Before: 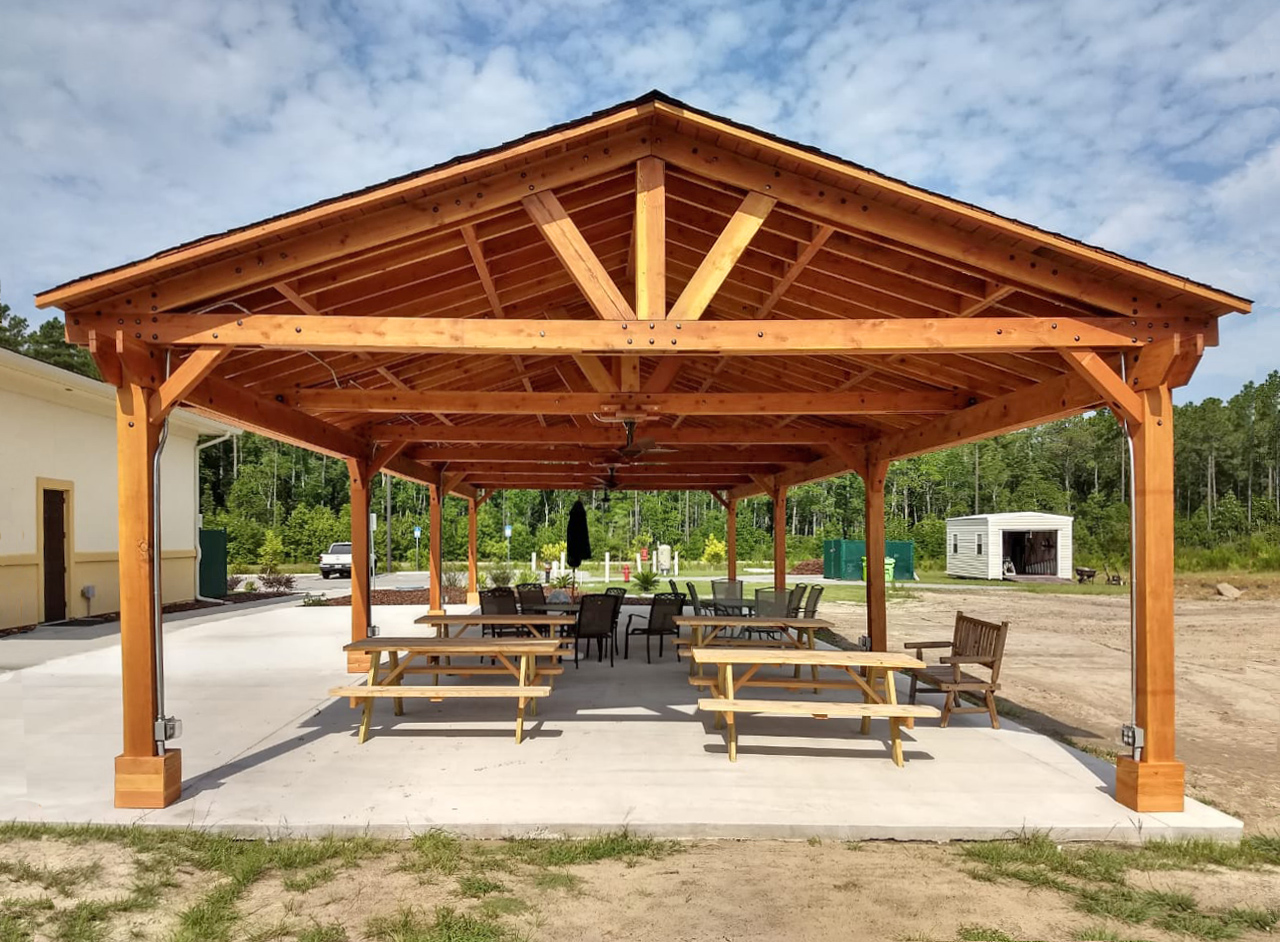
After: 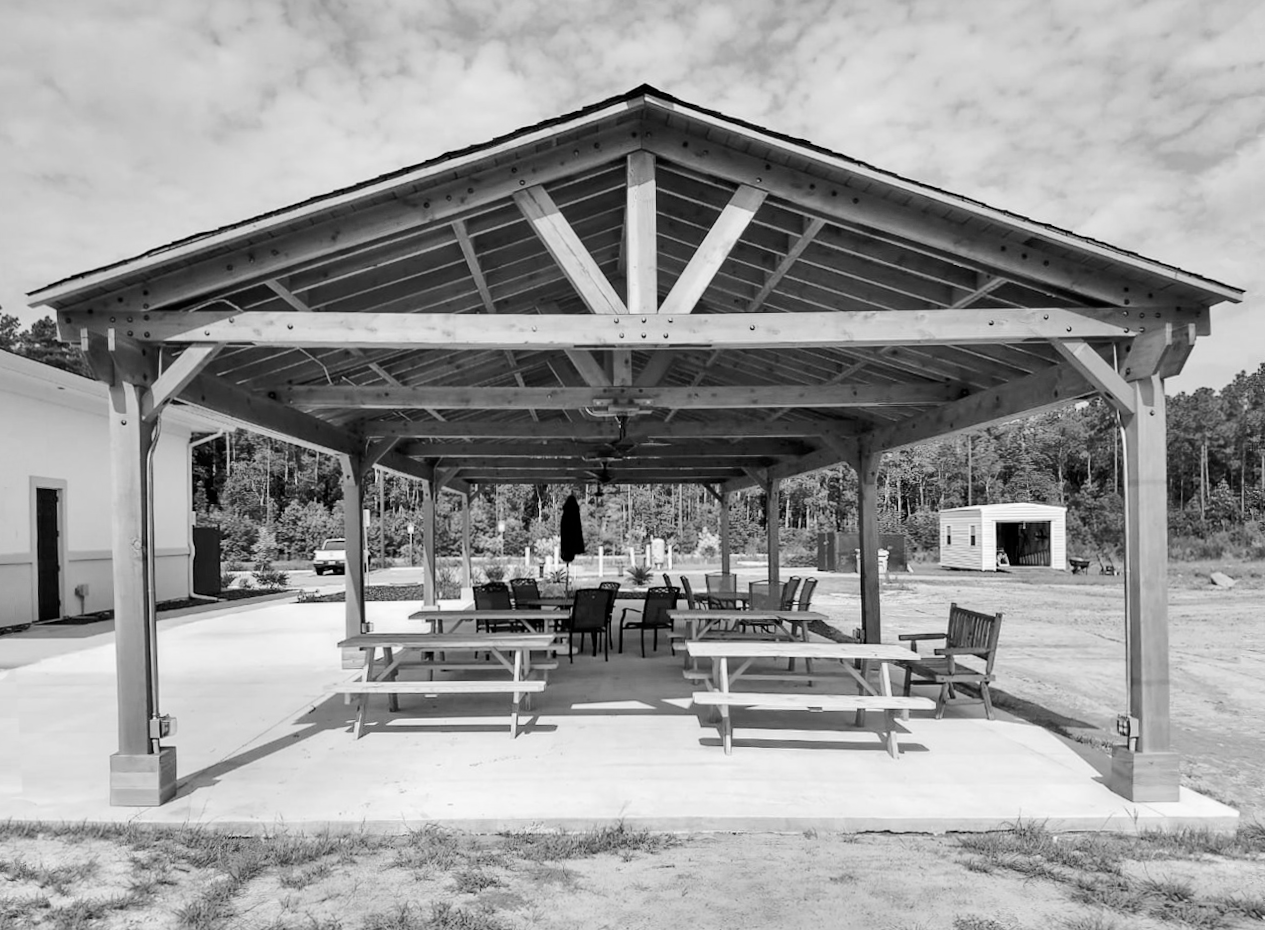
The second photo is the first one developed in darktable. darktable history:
tone curve: curves: ch0 [(0, 0) (0.037, 0.011) (0.131, 0.108) (0.279, 0.279) (0.476, 0.554) (0.617, 0.693) (0.704, 0.77) (0.813, 0.852) (0.916, 0.924) (1, 0.993)]; ch1 [(0, 0) (0.318, 0.278) (0.444, 0.427) (0.493, 0.492) (0.508, 0.502) (0.534, 0.531) (0.562, 0.571) (0.626, 0.667) (0.746, 0.764) (1, 1)]; ch2 [(0, 0) (0.316, 0.292) (0.381, 0.37) (0.423, 0.448) (0.476, 0.492) (0.502, 0.498) (0.522, 0.518) (0.533, 0.532) (0.586, 0.631) (0.634, 0.663) (0.7, 0.7) (0.861, 0.808) (1, 0.951)], color space Lab, independent channels, preserve colors none
rotate and perspective: rotation -0.45°, automatic cropping original format, crop left 0.008, crop right 0.992, crop top 0.012, crop bottom 0.988
monochrome: on, module defaults
